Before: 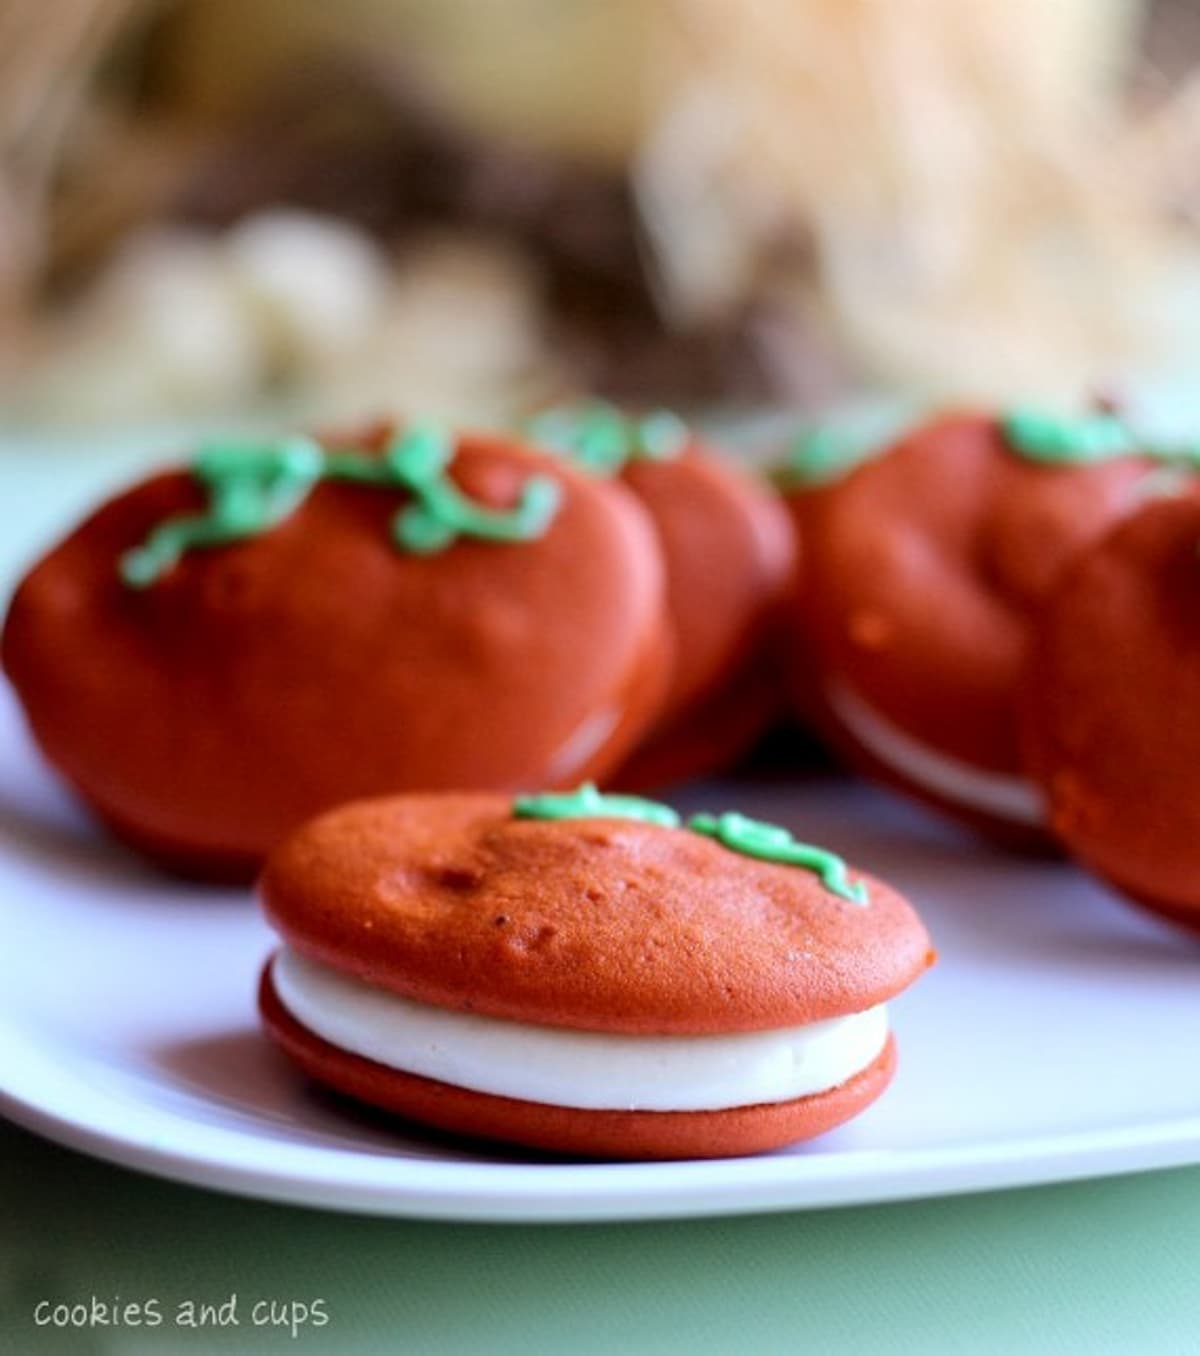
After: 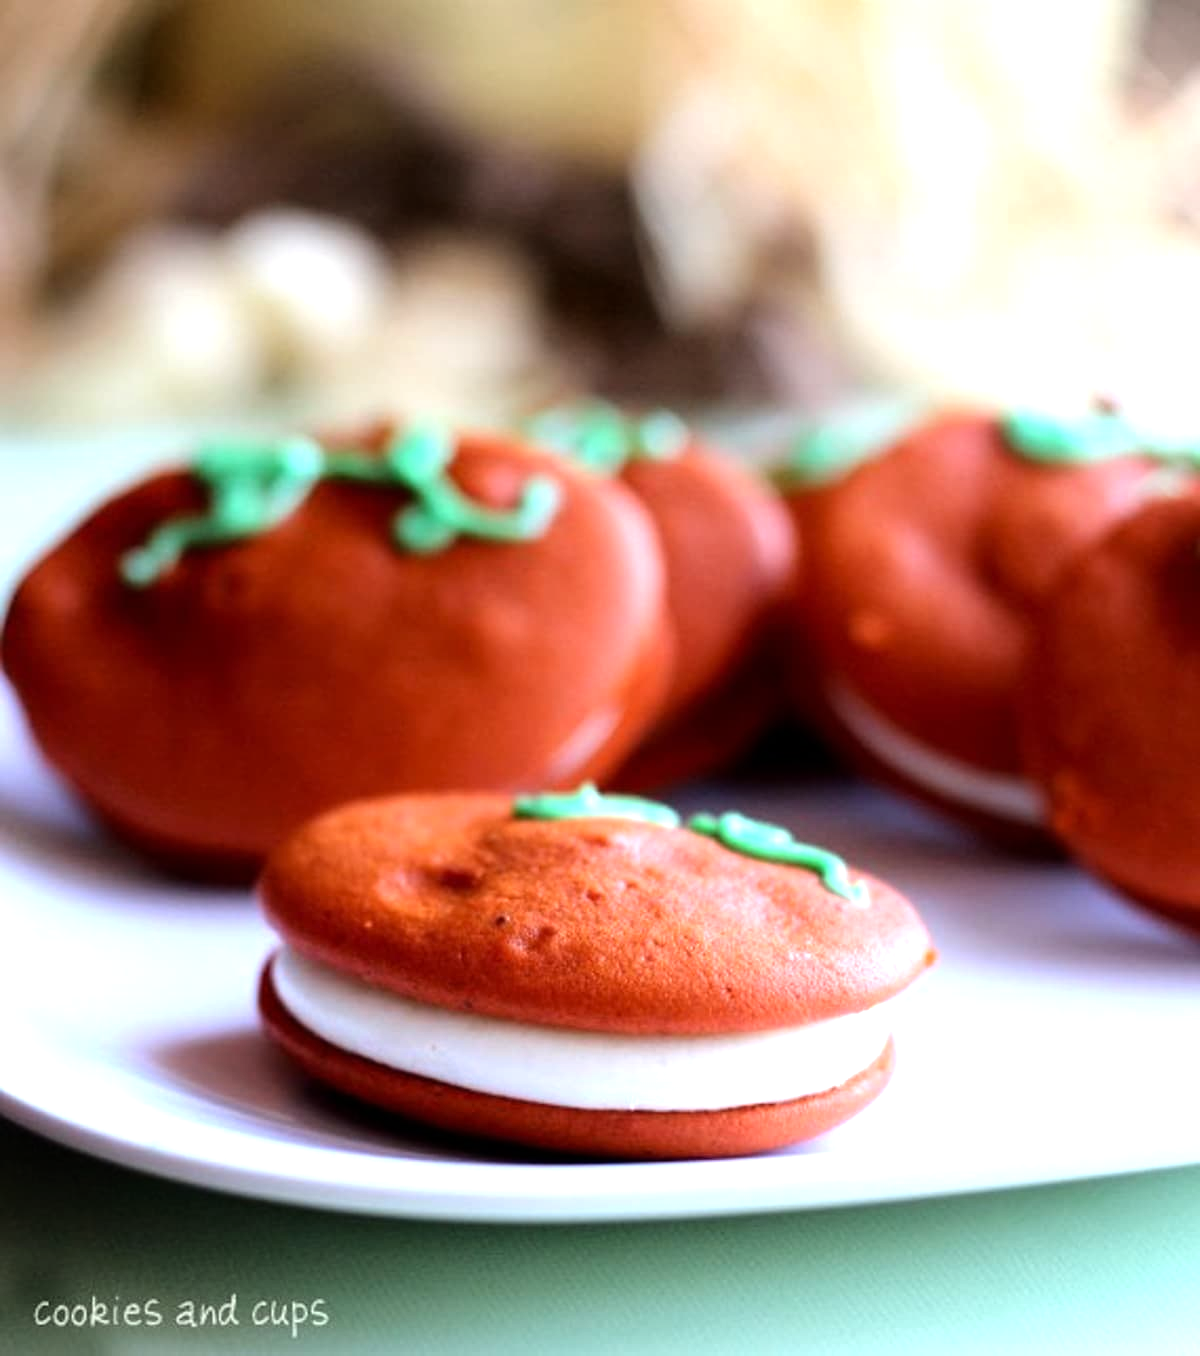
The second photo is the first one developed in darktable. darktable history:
tone equalizer: -8 EV -0.723 EV, -7 EV -0.701 EV, -6 EV -0.605 EV, -5 EV -0.388 EV, -3 EV 0.385 EV, -2 EV 0.6 EV, -1 EV 0.7 EV, +0 EV 0.751 EV, mask exposure compensation -0.514 EV
